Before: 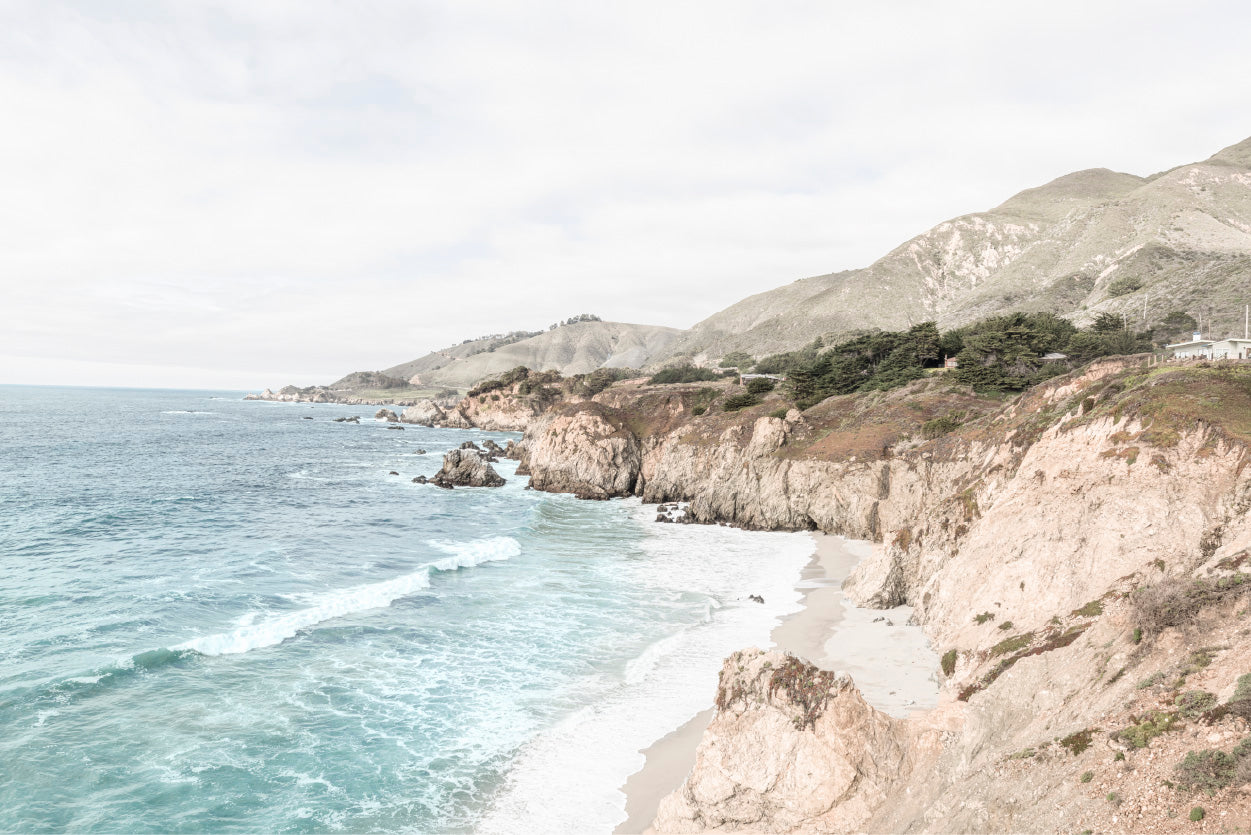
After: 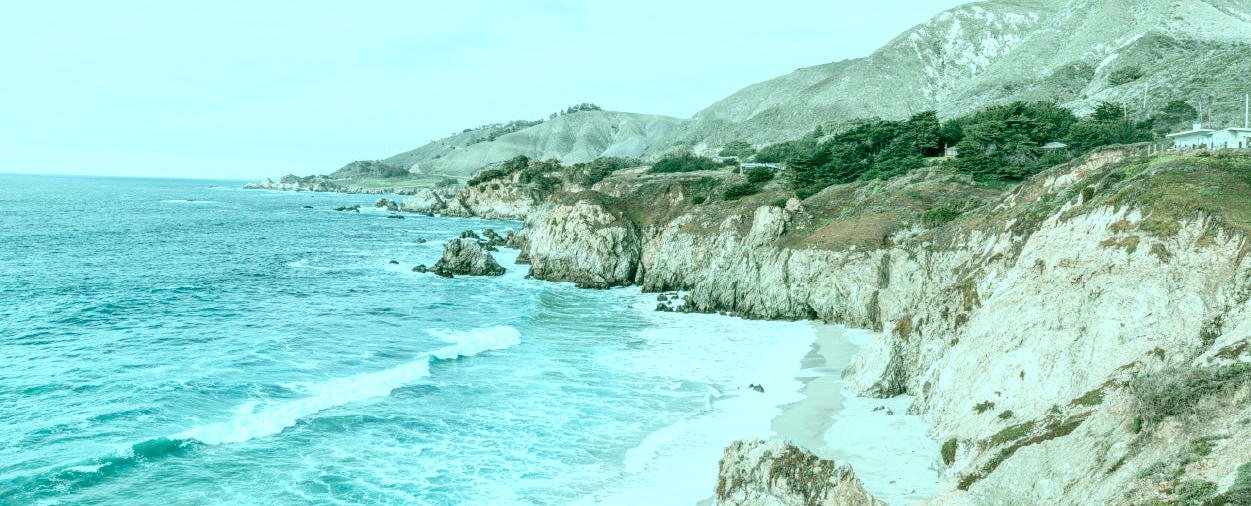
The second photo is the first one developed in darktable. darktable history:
color balance rgb: shadows lift › chroma 11.71%, shadows lift › hue 133.46°, power › chroma 2.15%, power › hue 166.83°, highlights gain › chroma 4%, highlights gain › hue 200.2°, perceptual saturation grading › global saturation 18.05%
crop and rotate: top 25.357%, bottom 13.942%
local contrast: on, module defaults
